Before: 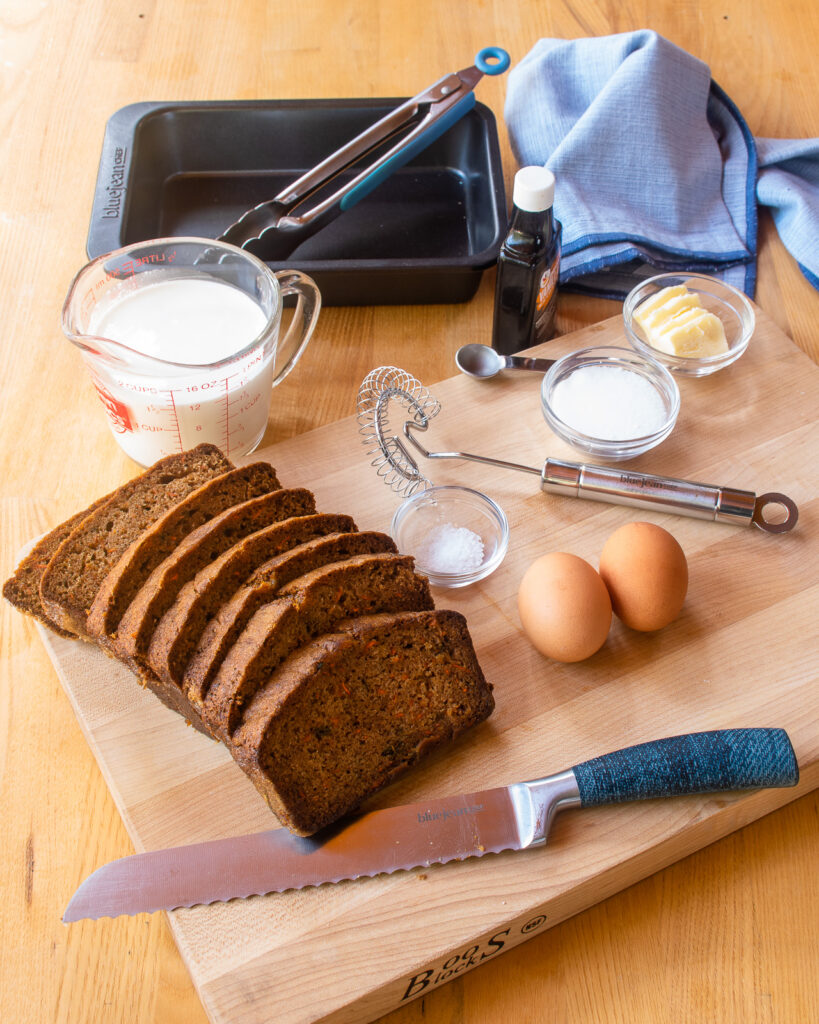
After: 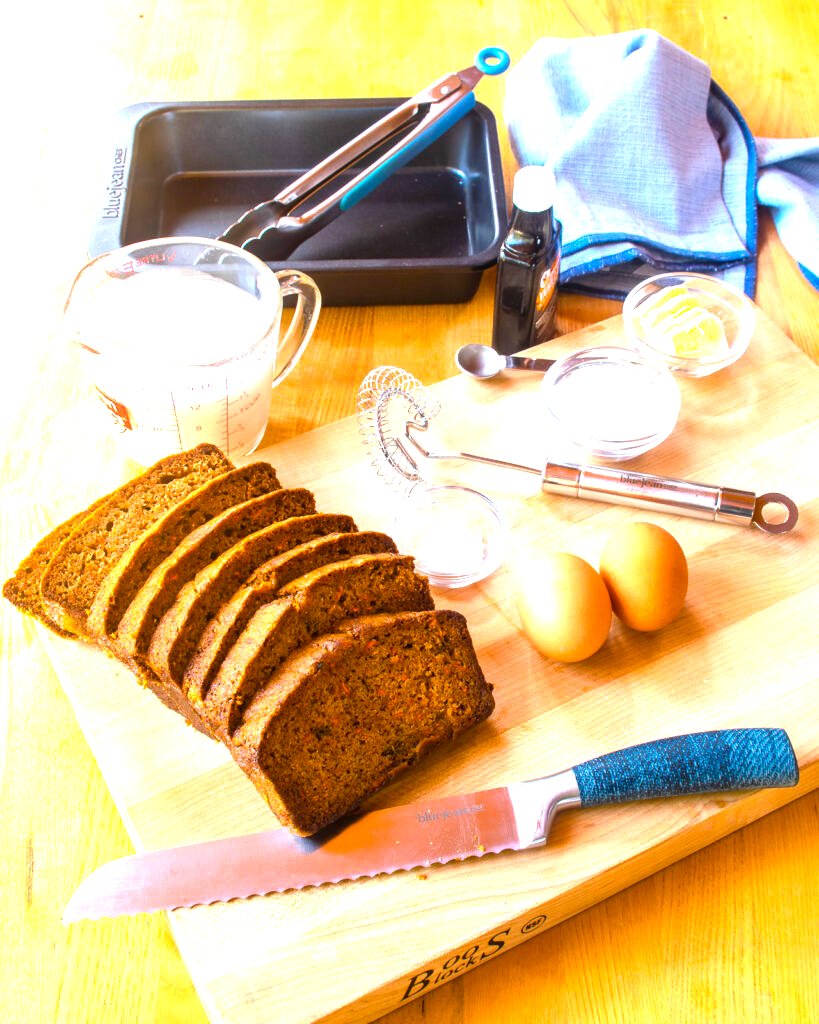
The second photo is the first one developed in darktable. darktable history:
exposure: black level correction 0, exposure 1.379 EV, compensate exposure bias true, compensate highlight preservation false
color balance rgb: perceptual saturation grading › global saturation 25%, global vibrance 20%
